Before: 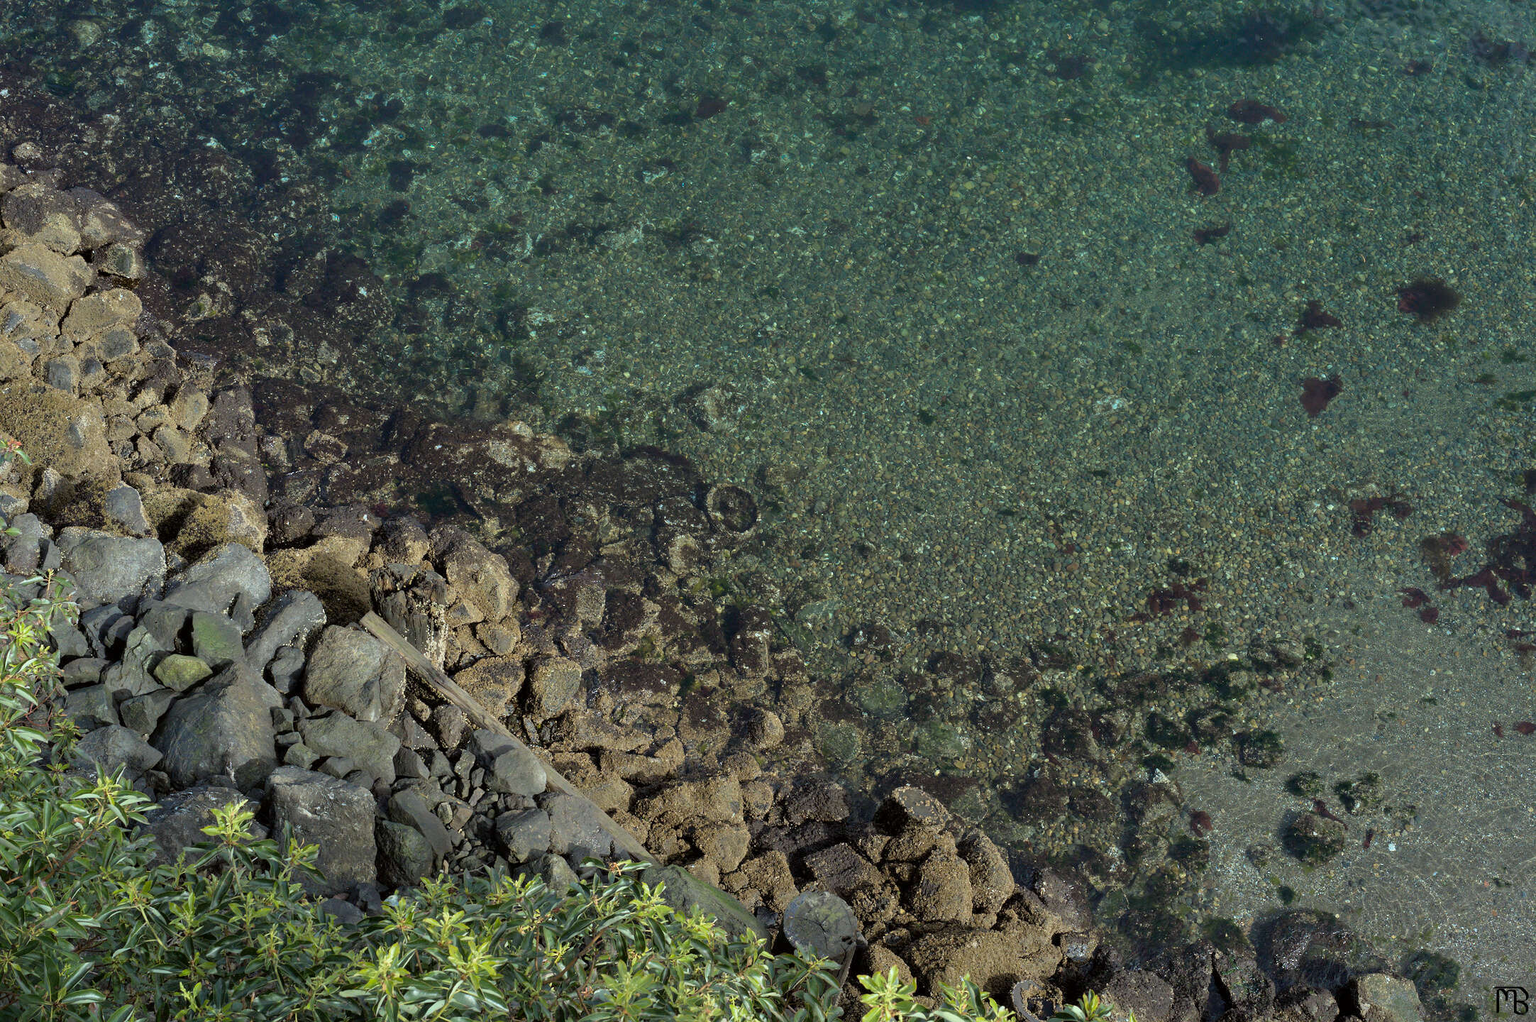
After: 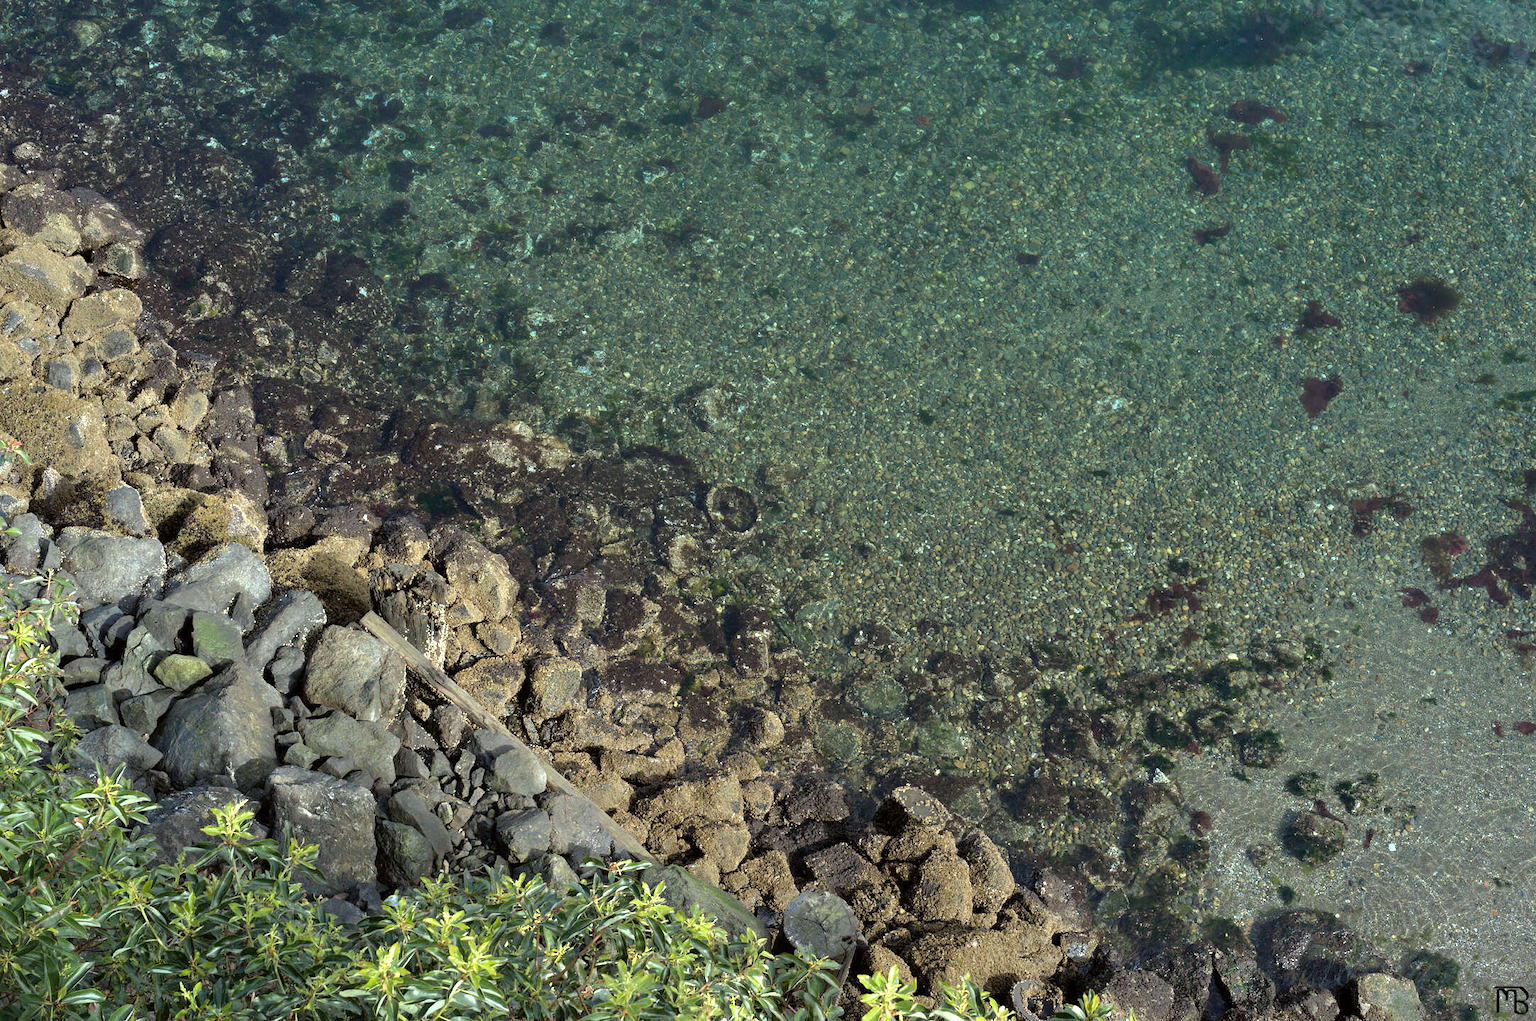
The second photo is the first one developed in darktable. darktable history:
tone equalizer: -8 EV -0.734 EV, -7 EV -0.704 EV, -6 EV -0.588 EV, -5 EV -0.363 EV, -3 EV 0.391 EV, -2 EV 0.6 EV, -1 EV 0.693 EV, +0 EV 0.745 EV, smoothing diameter 24.83%, edges refinement/feathering 14.32, preserve details guided filter
